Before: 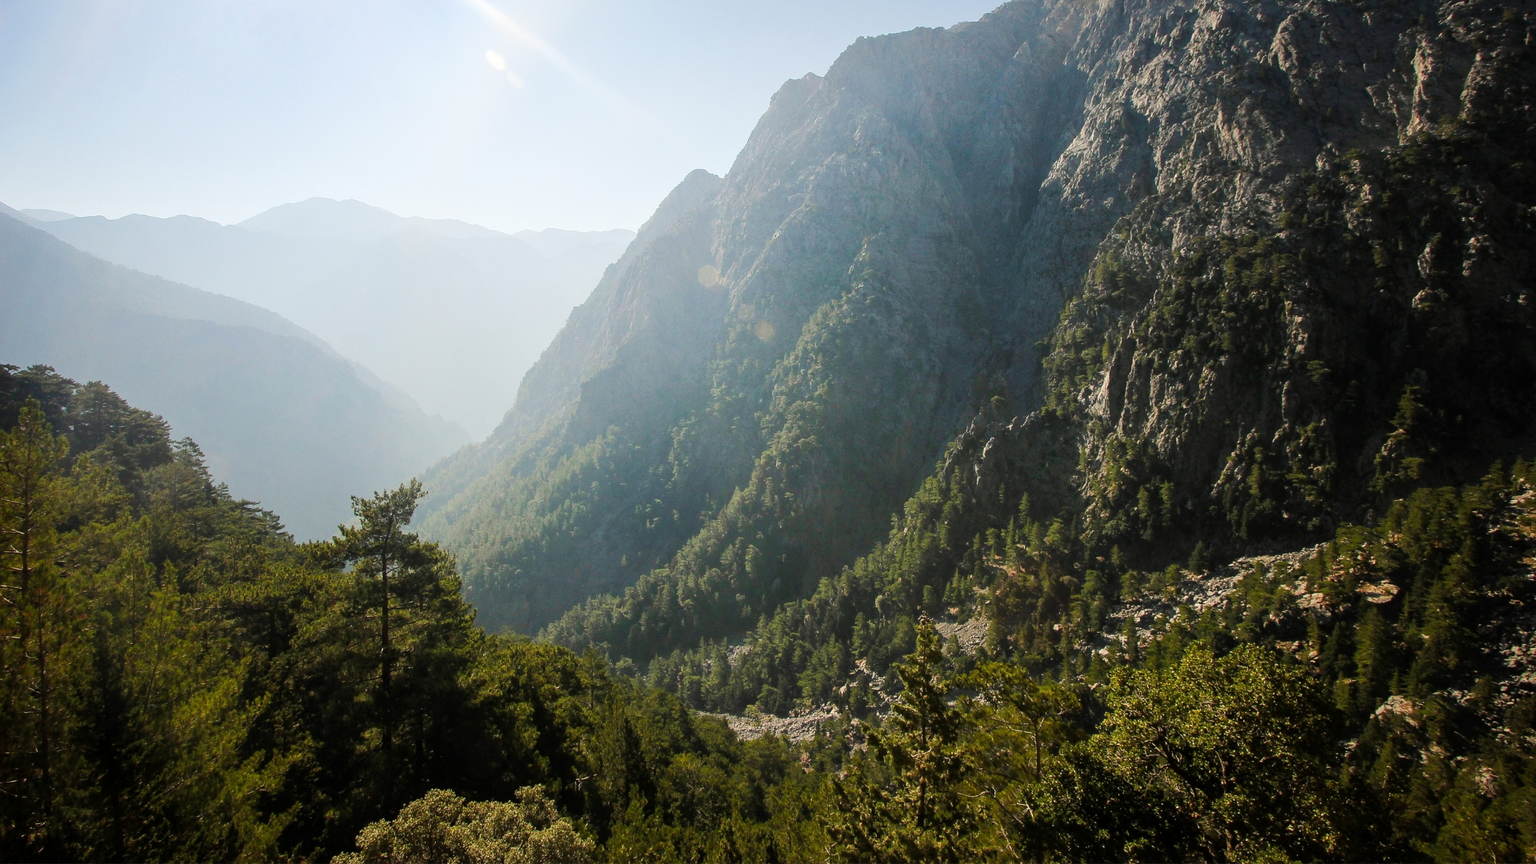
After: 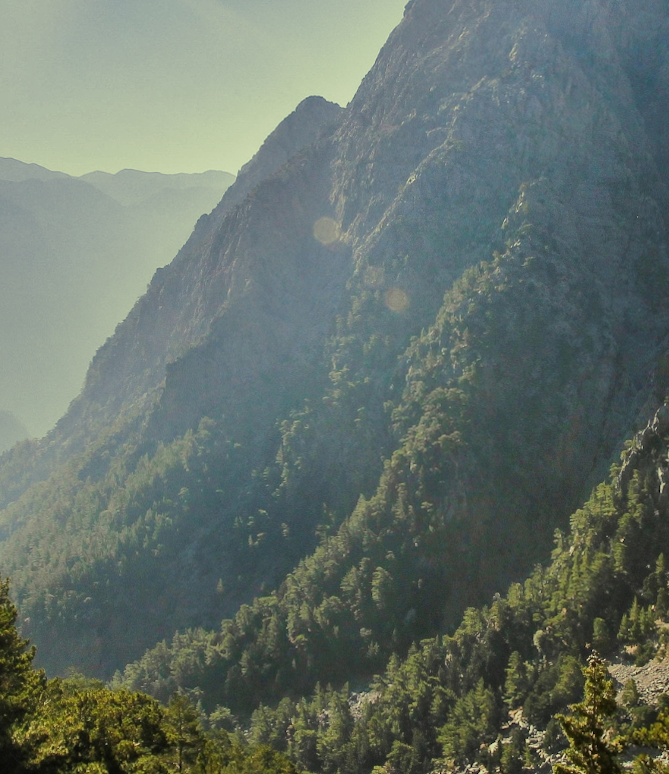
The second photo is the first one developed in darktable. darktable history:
shadows and highlights: shadows 80.73, white point adjustment -9.07, highlights -61.46, soften with gaussian
crop and rotate: left 29.476%, top 10.214%, right 35.32%, bottom 17.333%
rotate and perspective: rotation 0.174°, lens shift (vertical) 0.013, lens shift (horizontal) 0.019, shear 0.001, automatic cropping original format, crop left 0.007, crop right 0.991, crop top 0.016, crop bottom 0.997
split-toning: shadows › hue 290.82°, shadows › saturation 0.34, highlights › saturation 0.38, balance 0, compress 50%
